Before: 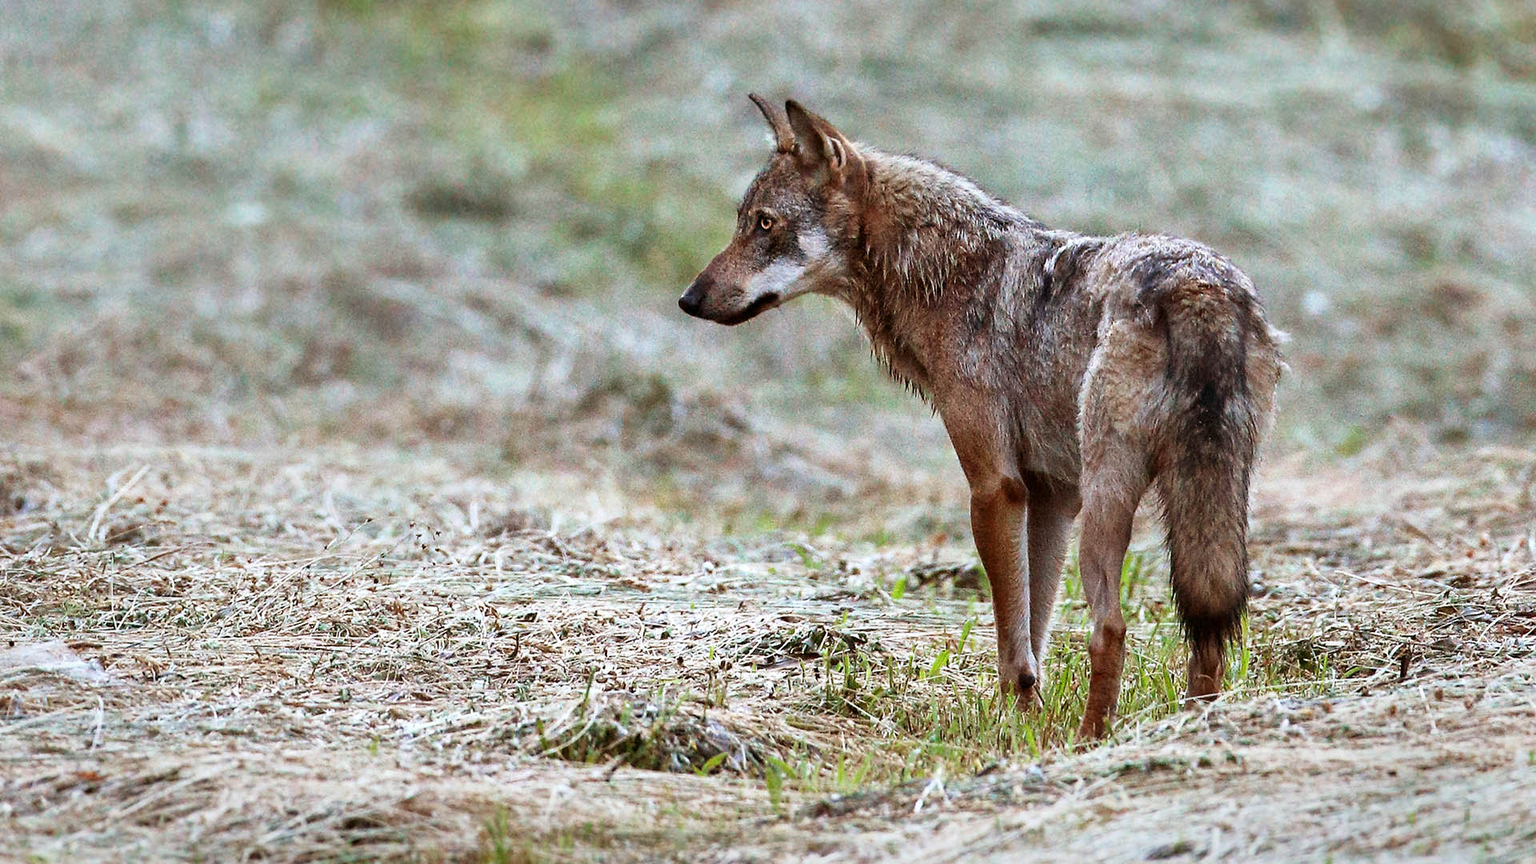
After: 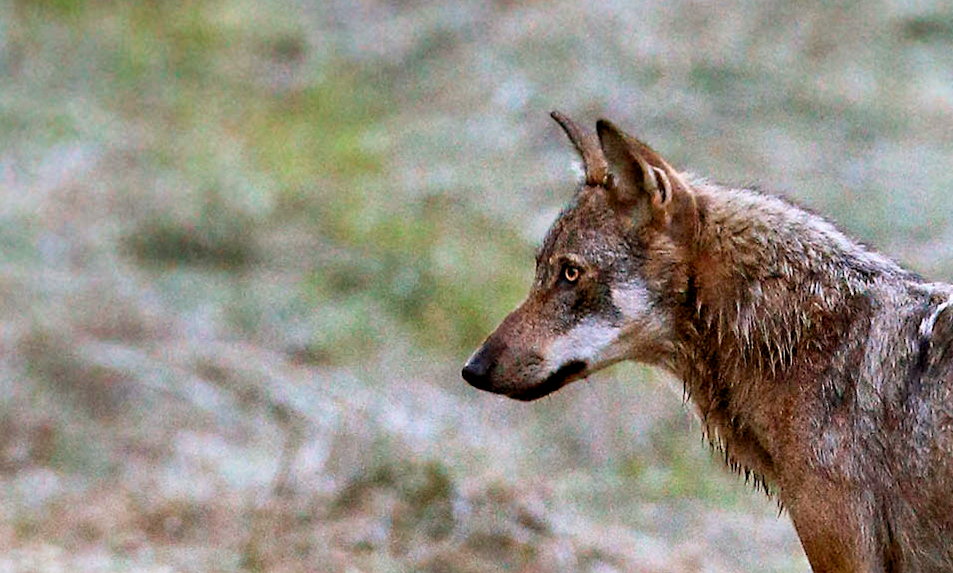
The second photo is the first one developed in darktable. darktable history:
color balance rgb: shadows lift › chroma 2%, shadows lift › hue 217.2°, power › chroma 0.25%, power › hue 60°, highlights gain › chroma 1.5%, highlights gain › hue 309.6°, global offset › luminance -0.5%, perceptual saturation grading › global saturation 15%, global vibrance 20%
rotate and perspective: rotation 0.192°, lens shift (horizontal) -0.015, crop left 0.005, crop right 0.996, crop top 0.006, crop bottom 0.99
crop: left 19.556%, right 30.401%, bottom 46.458%
